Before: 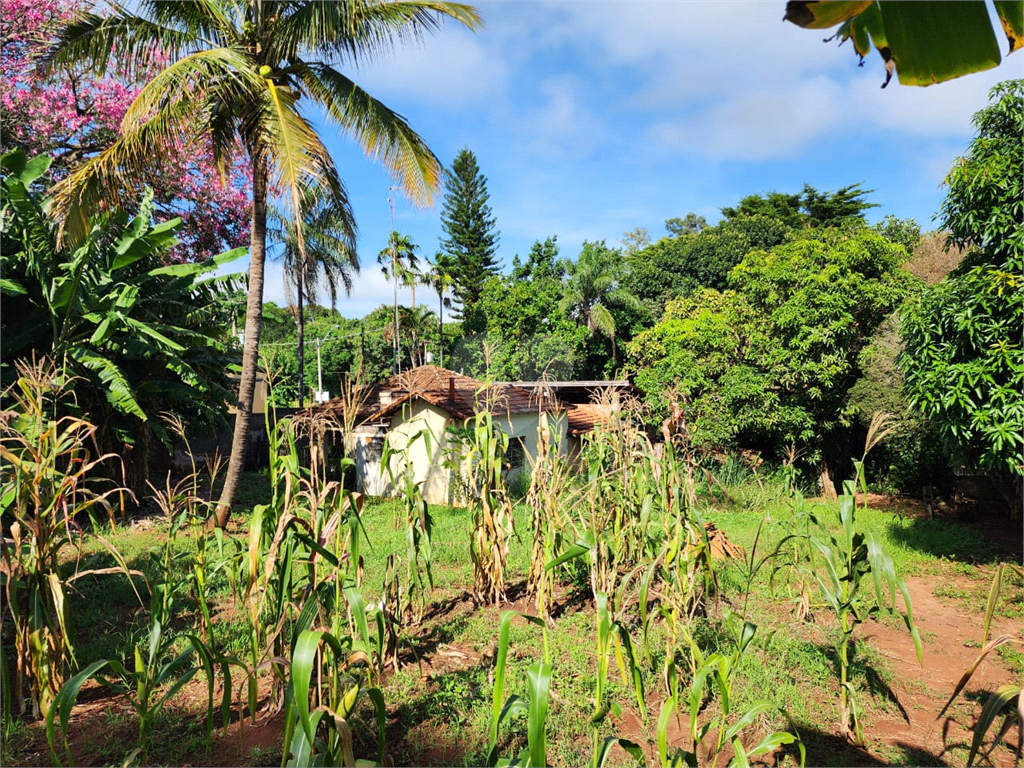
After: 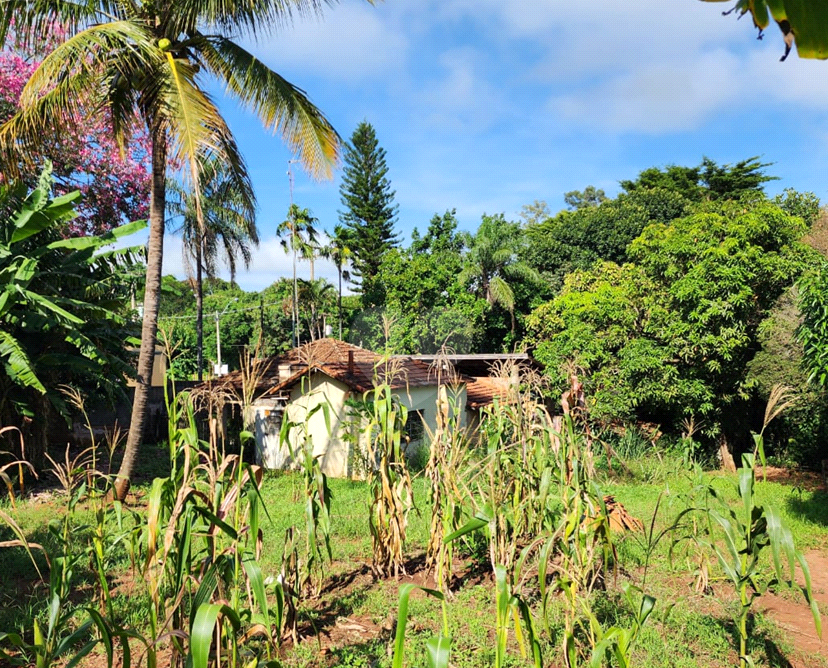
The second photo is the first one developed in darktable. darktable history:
crop: left 9.924%, top 3.614%, right 9.214%, bottom 9.298%
